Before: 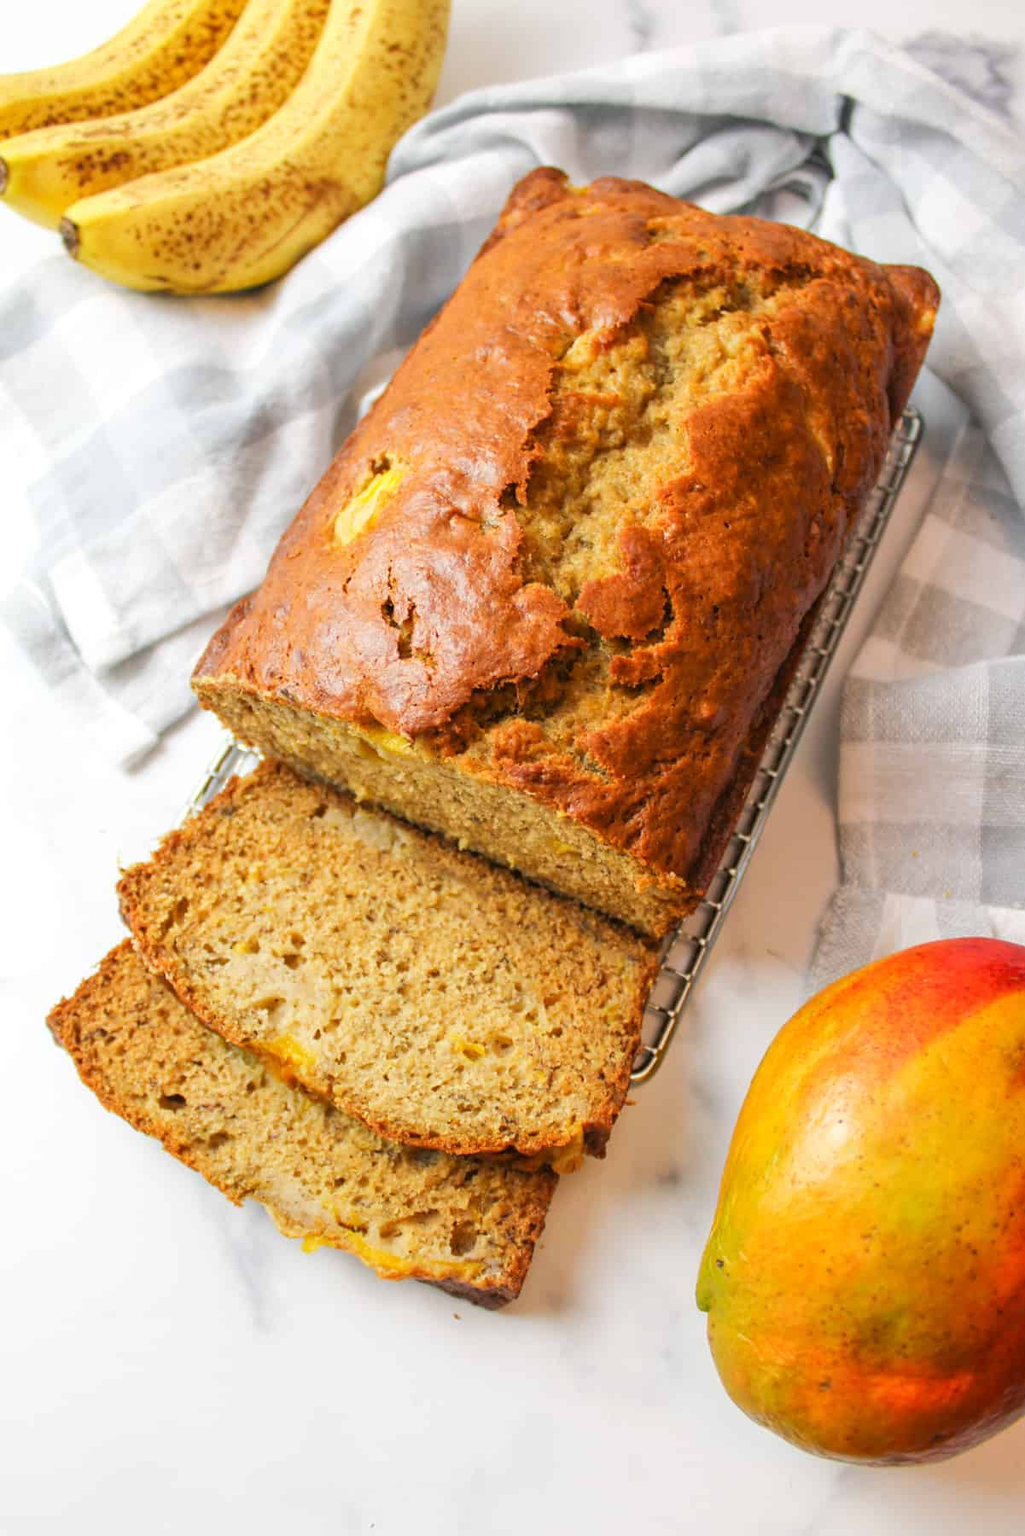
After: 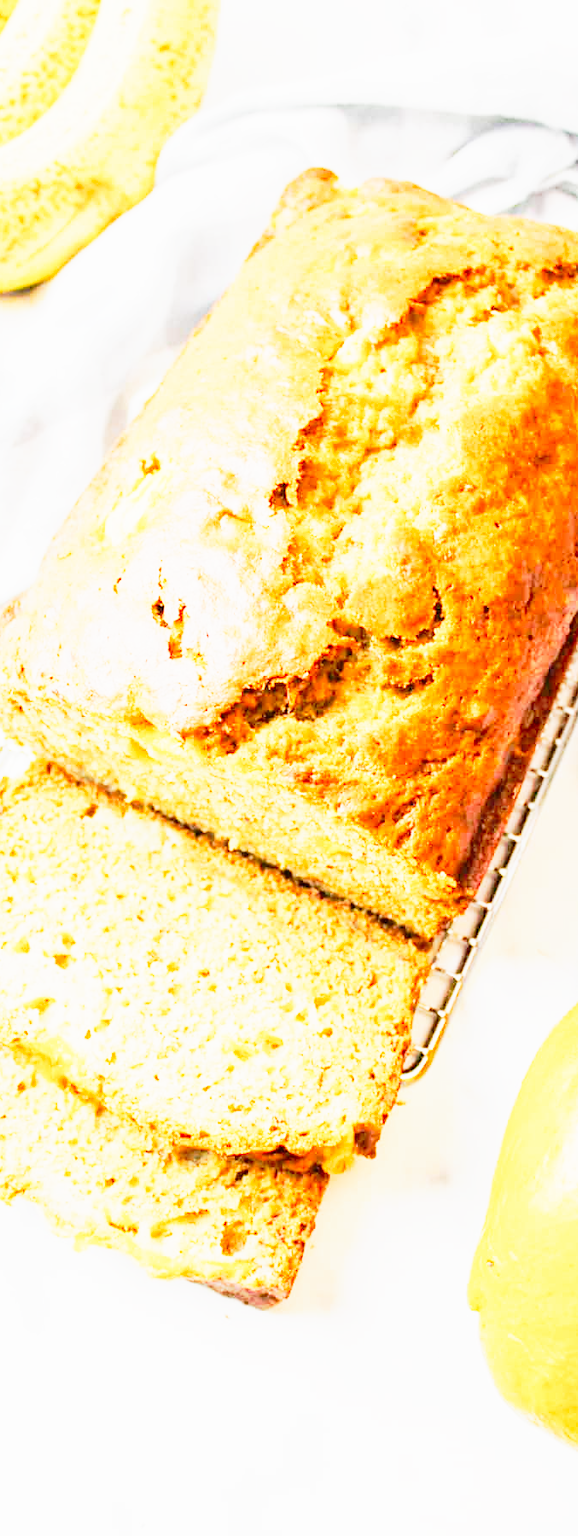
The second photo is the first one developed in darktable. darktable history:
base curve: curves: ch0 [(0, 0) (0.012, 0.01) (0.073, 0.168) (0.31, 0.711) (0.645, 0.957) (1, 1)], preserve colors none
exposure: black level correction 0, exposure 1.103 EV, compensate highlight preservation false
tone curve: curves: ch0 [(0, 0.006) (0.037, 0.022) (0.123, 0.105) (0.19, 0.173) (0.277, 0.279) (0.474, 0.517) (0.597, 0.662) (0.687, 0.774) (0.855, 0.891) (1, 0.982)]; ch1 [(0, 0) (0.243, 0.245) (0.422, 0.415) (0.493, 0.498) (0.508, 0.503) (0.531, 0.55) (0.551, 0.582) (0.626, 0.672) (0.694, 0.732) (1, 1)]; ch2 [(0, 0) (0.249, 0.216) (0.356, 0.329) (0.424, 0.442) (0.476, 0.477) (0.498, 0.503) (0.517, 0.524) (0.532, 0.547) (0.562, 0.592) (0.614, 0.657) (0.706, 0.748) (0.808, 0.809) (0.991, 0.968)], preserve colors none
crop and rotate: left 22.429%, right 21.064%
